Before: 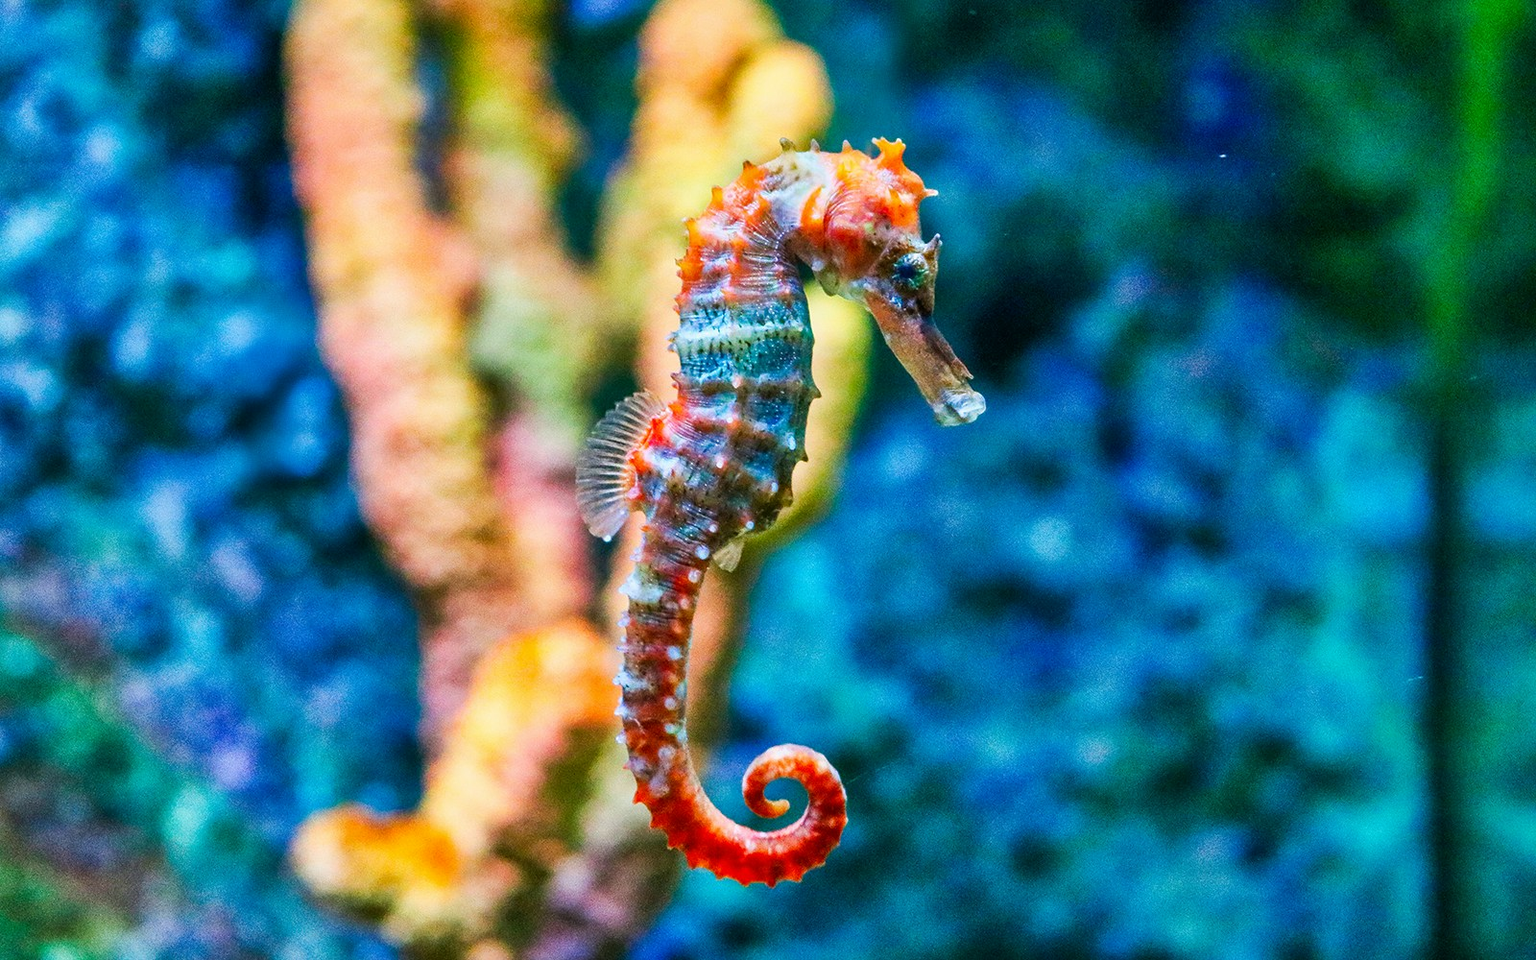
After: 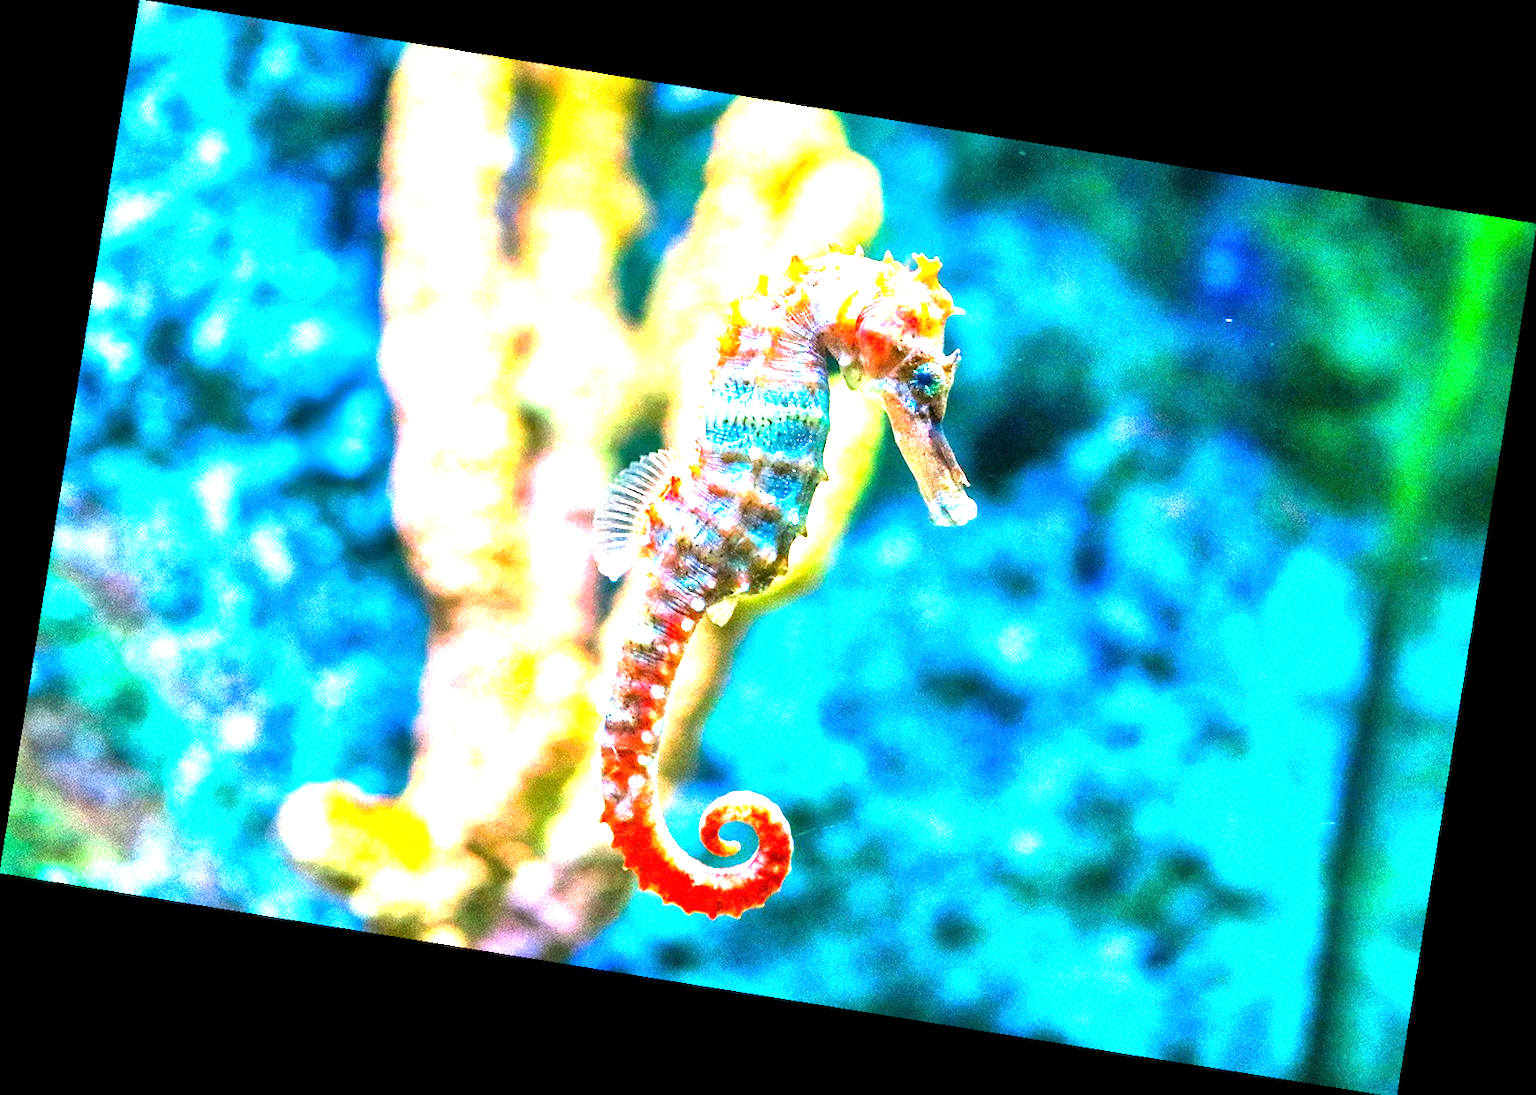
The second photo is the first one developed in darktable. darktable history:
exposure: exposure 2.207 EV, compensate highlight preservation false
rotate and perspective: rotation 9.12°, automatic cropping off
